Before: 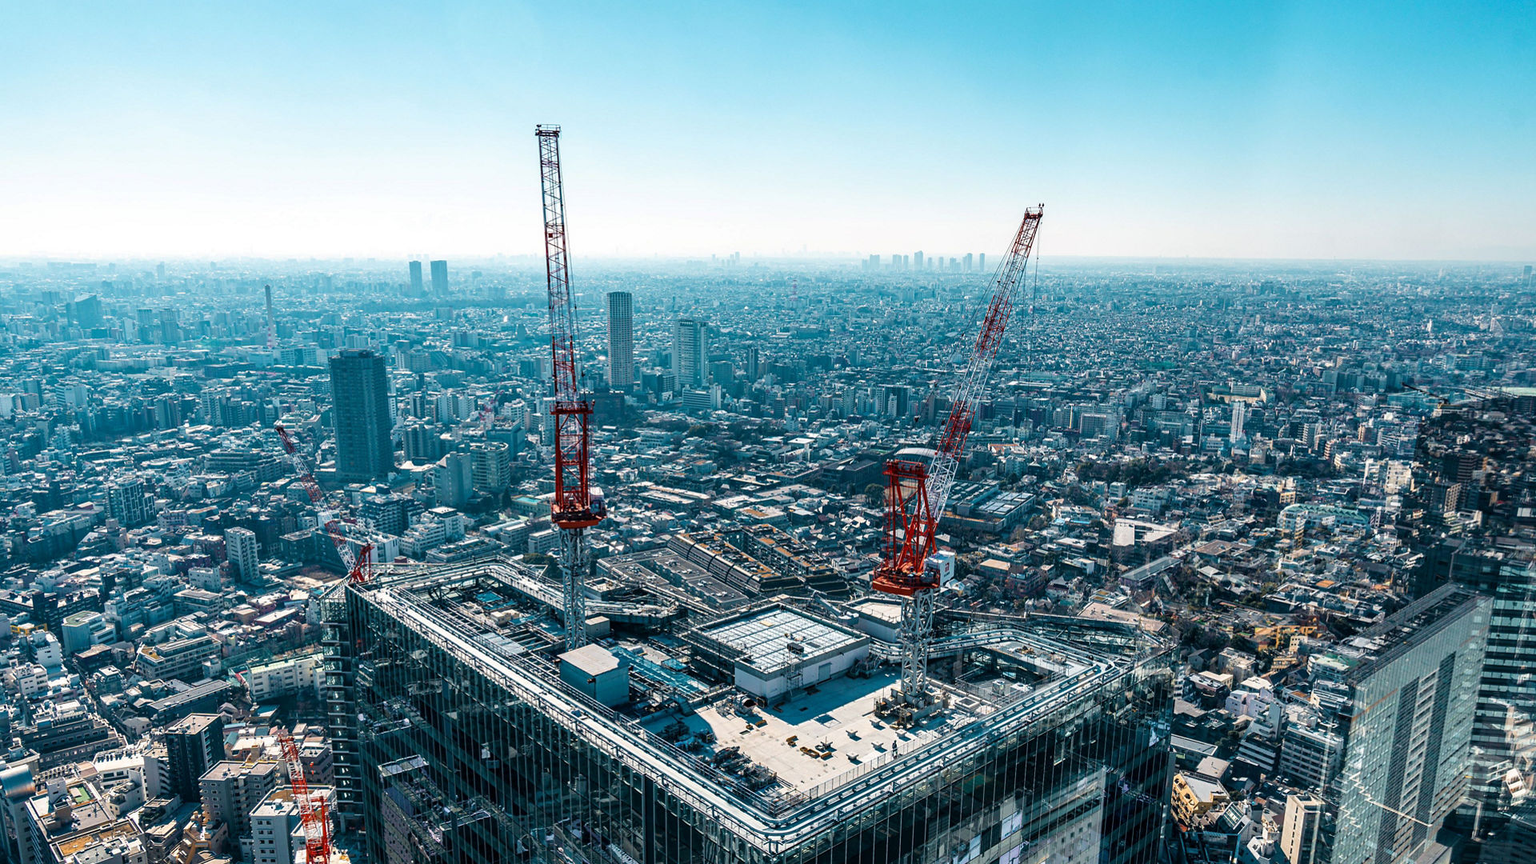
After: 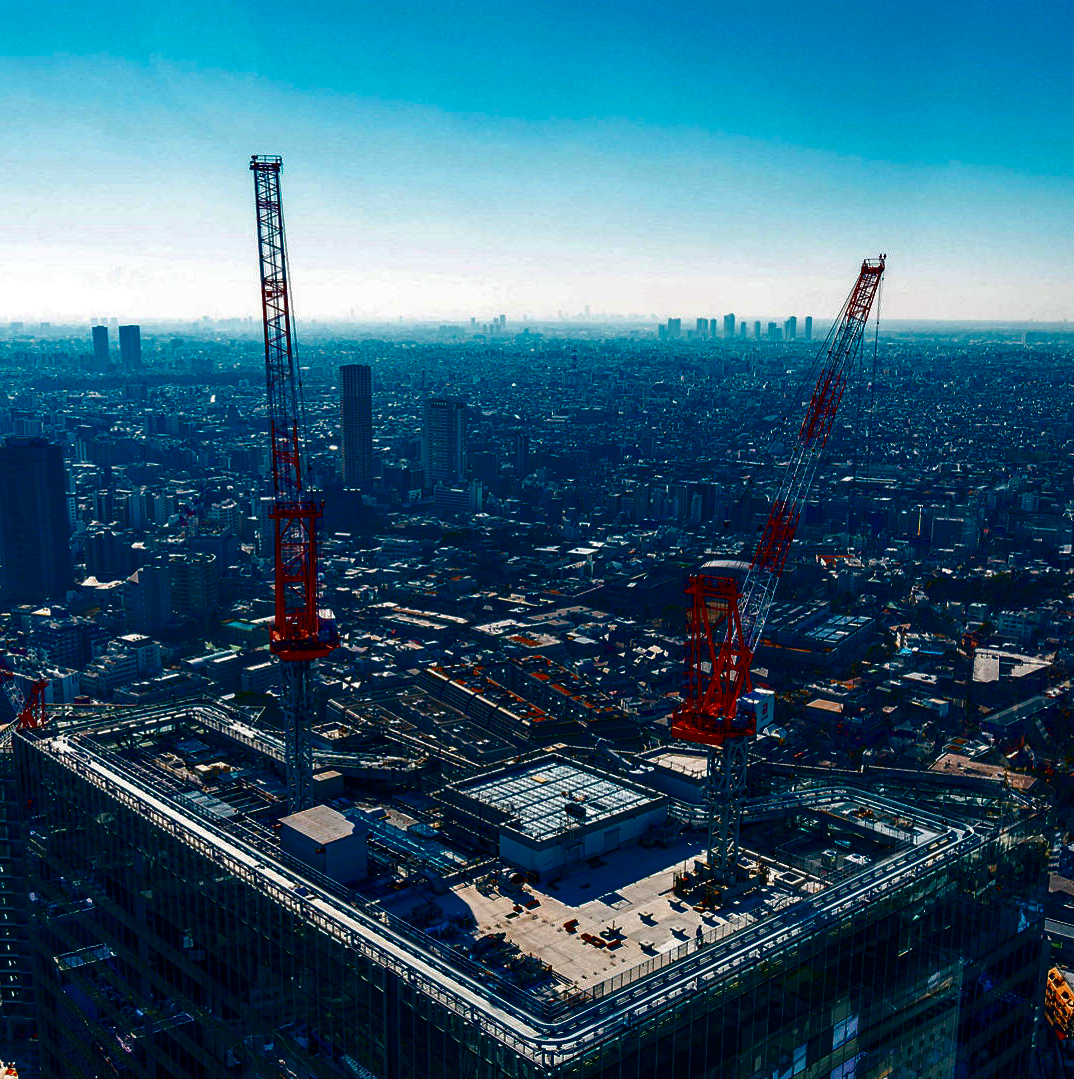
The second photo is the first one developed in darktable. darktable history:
crop: left 21.873%, right 22.163%, bottom 0.015%
color zones: curves: ch1 [(0, 0.455) (0.063, 0.455) (0.286, 0.495) (0.429, 0.5) (0.571, 0.5) (0.714, 0.5) (0.857, 0.5) (1, 0.455)]; ch2 [(0, 0.532) (0.063, 0.521) (0.233, 0.447) (0.429, 0.489) (0.571, 0.5) (0.714, 0.5) (0.857, 0.5) (1, 0.532)]
contrast brightness saturation: brightness -0.991, saturation 0.999
